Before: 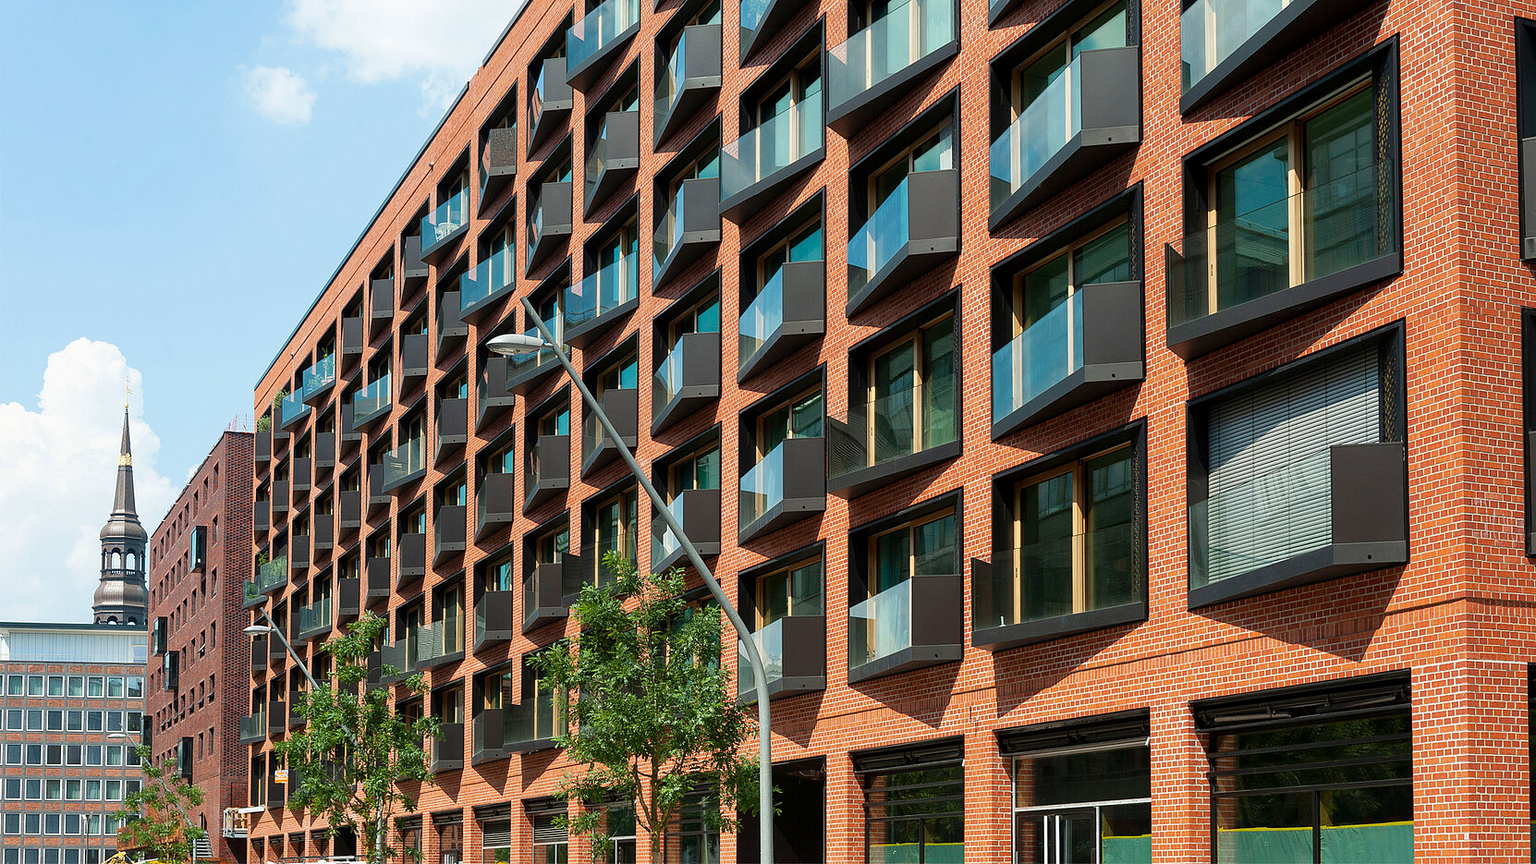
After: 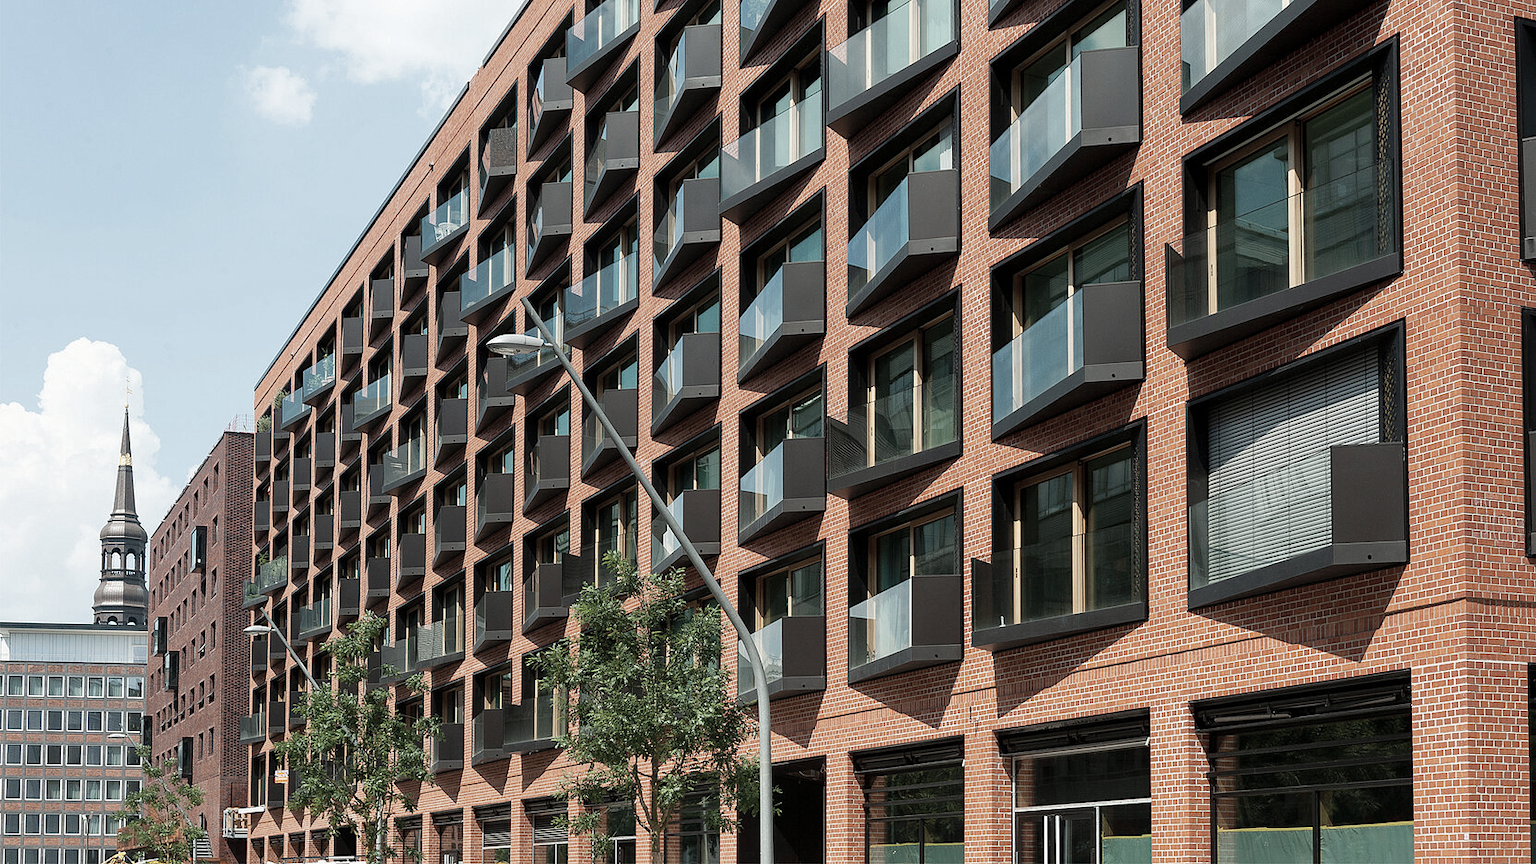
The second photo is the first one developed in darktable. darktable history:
color zones: curves: ch1 [(0, 0.292) (0.001, 0.292) (0.2, 0.264) (0.4, 0.248) (0.6, 0.248) (0.8, 0.264) (0.999, 0.292) (1, 0.292)]
